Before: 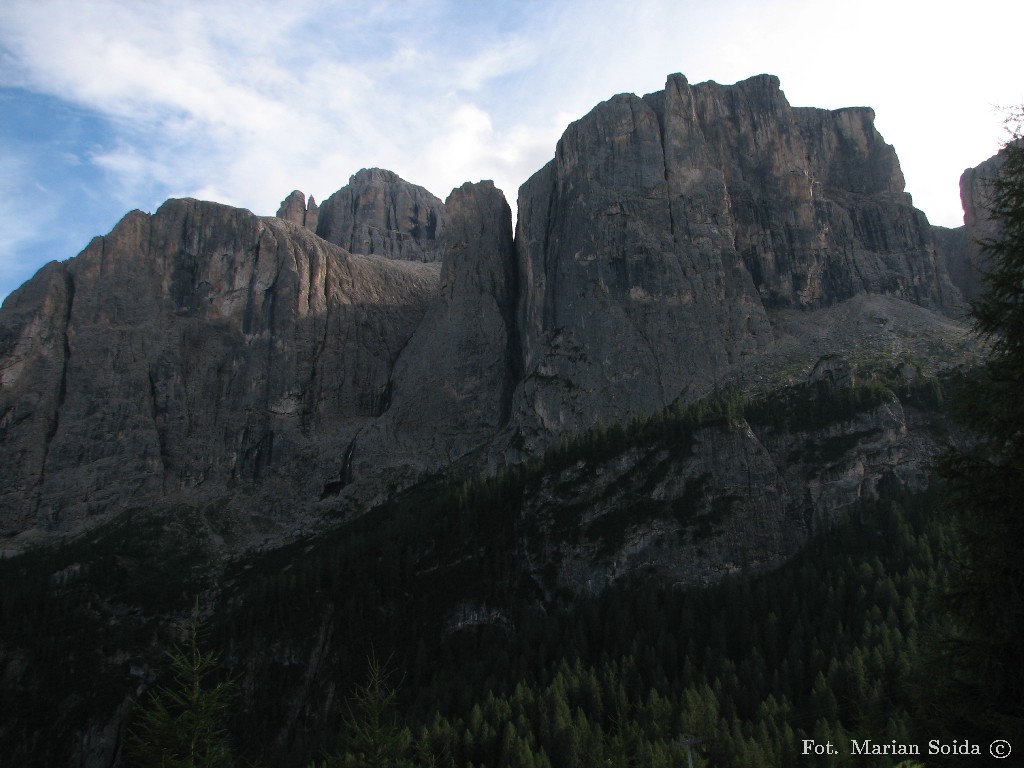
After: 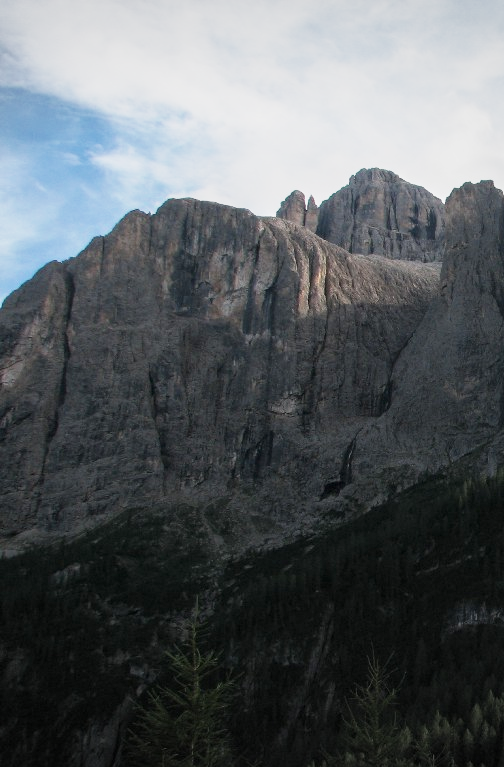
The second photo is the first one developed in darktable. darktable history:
vignetting: fall-off start 99.65%, brightness -0.152, width/height ratio 1.308
crop and rotate: left 0.021%, top 0%, right 50.754%
local contrast: on, module defaults
base curve: curves: ch0 [(0, 0) (0.088, 0.125) (0.176, 0.251) (0.354, 0.501) (0.613, 0.749) (1, 0.877)], preserve colors none
